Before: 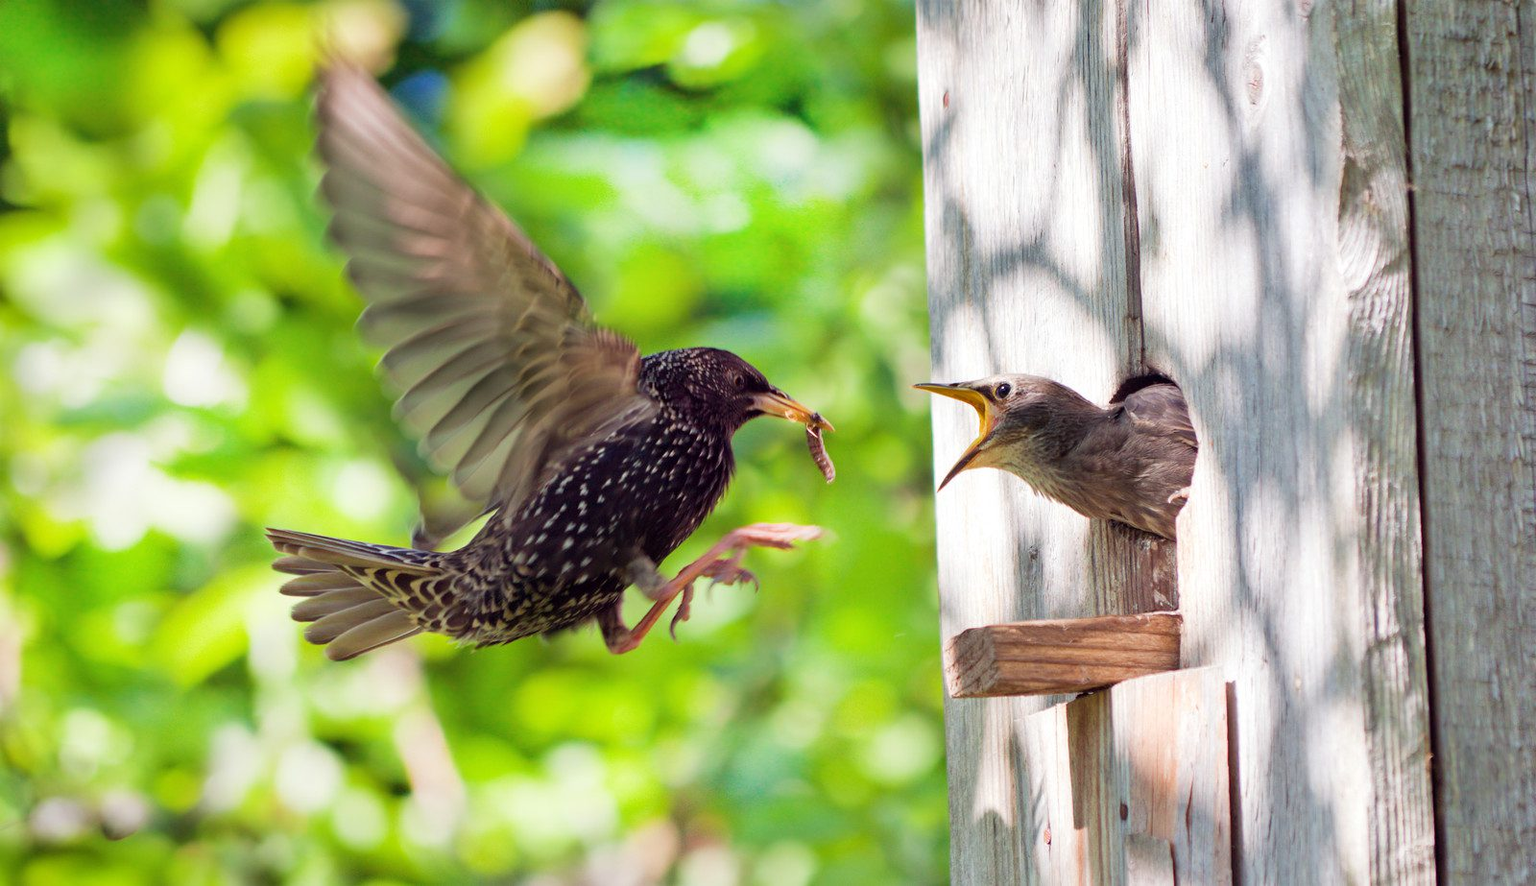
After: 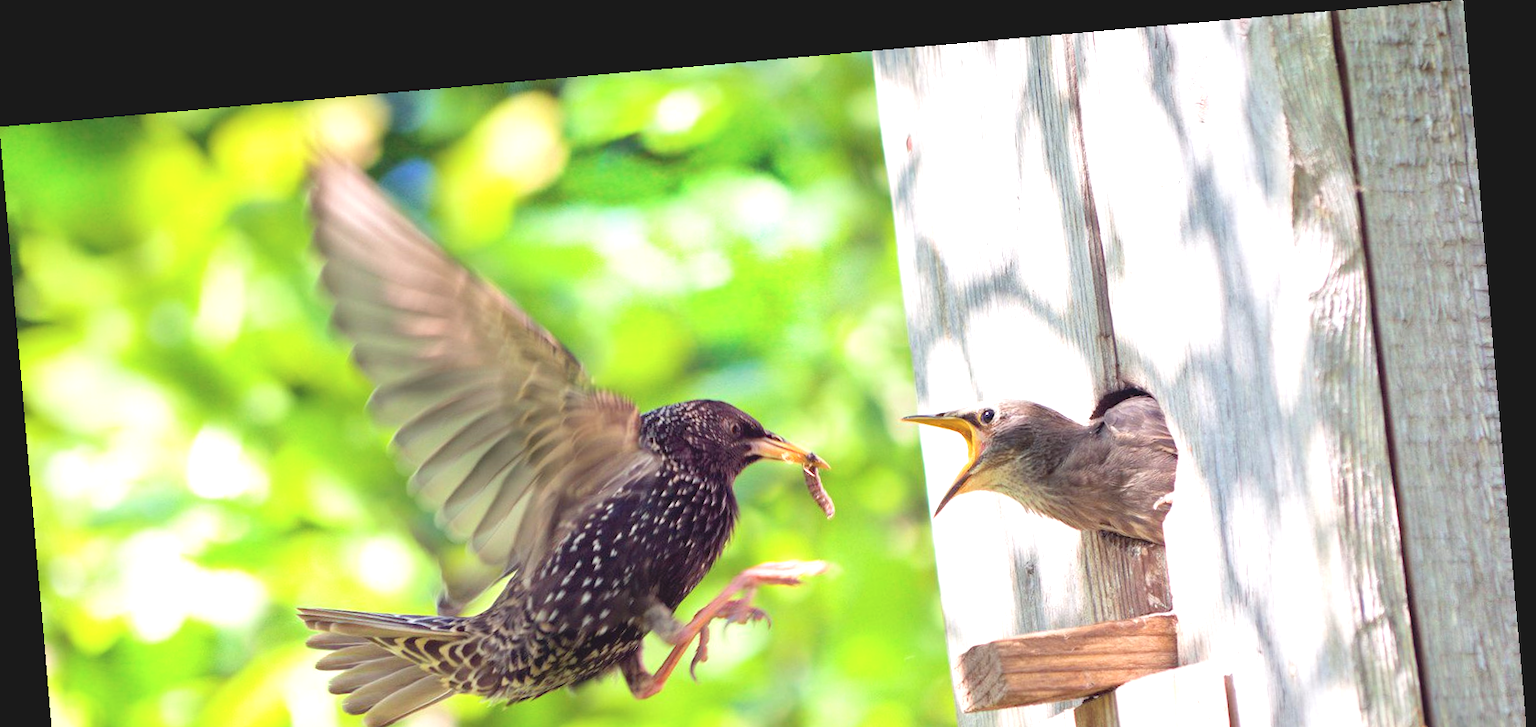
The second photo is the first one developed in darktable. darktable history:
exposure: black level correction 0.001, exposure 0.955 EV, compensate exposure bias true, compensate highlight preservation false
crop: bottom 24.988%
rotate and perspective: rotation -4.98°, automatic cropping off
contrast brightness saturation: contrast -0.15, brightness 0.05, saturation -0.12
